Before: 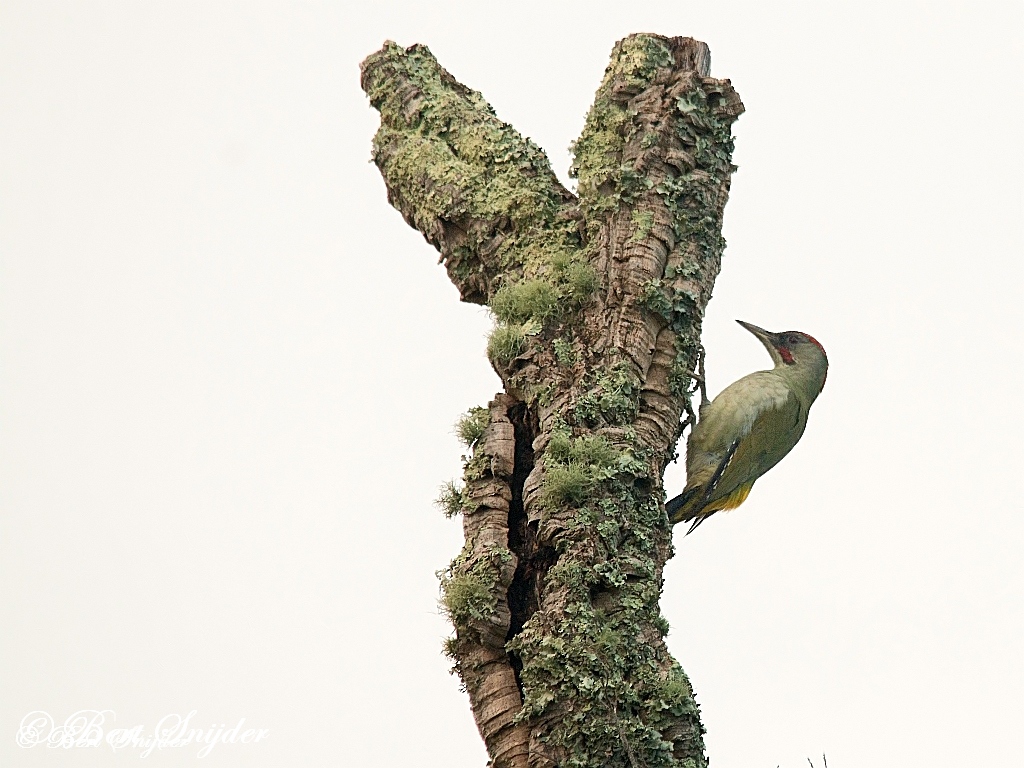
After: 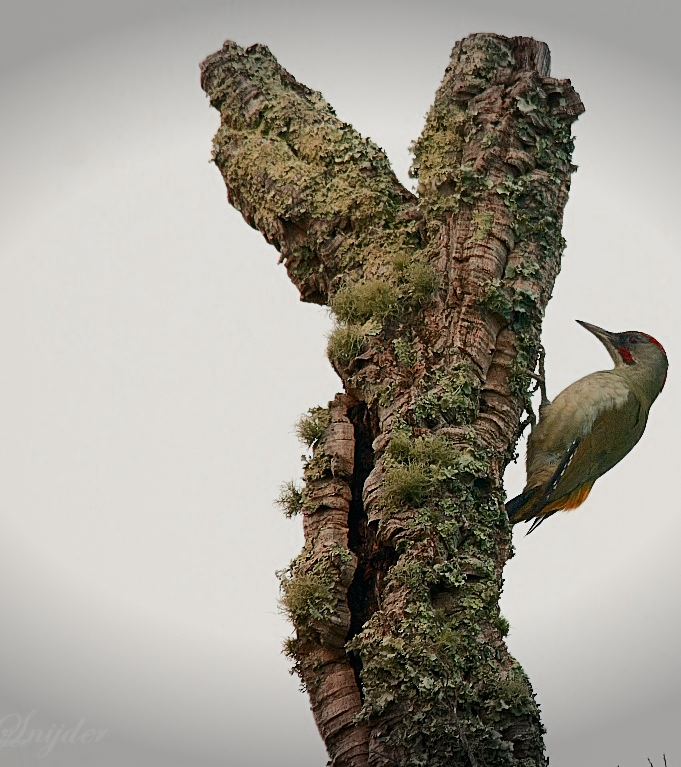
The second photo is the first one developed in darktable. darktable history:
contrast brightness saturation: contrast 0.167, saturation 0.313
exposure: exposure -0.488 EV, compensate highlight preservation false
color zones: curves: ch0 [(0, 0.299) (0.25, 0.383) (0.456, 0.352) (0.736, 0.571)]; ch1 [(0, 0.63) (0.151, 0.568) (0.254, 0.416) (0.47, 0.558) (0.732, 0.37) (0.909, 0.492)]; ch2 [(0.004, 0.604) (0.158, 0.443) (0.257, 0.403) (0.761, 0.468)]
crop and rotate: left 15.646%, right 17.79%
vignetting: fall-off start 99.53%, width/height ratio 1.322
